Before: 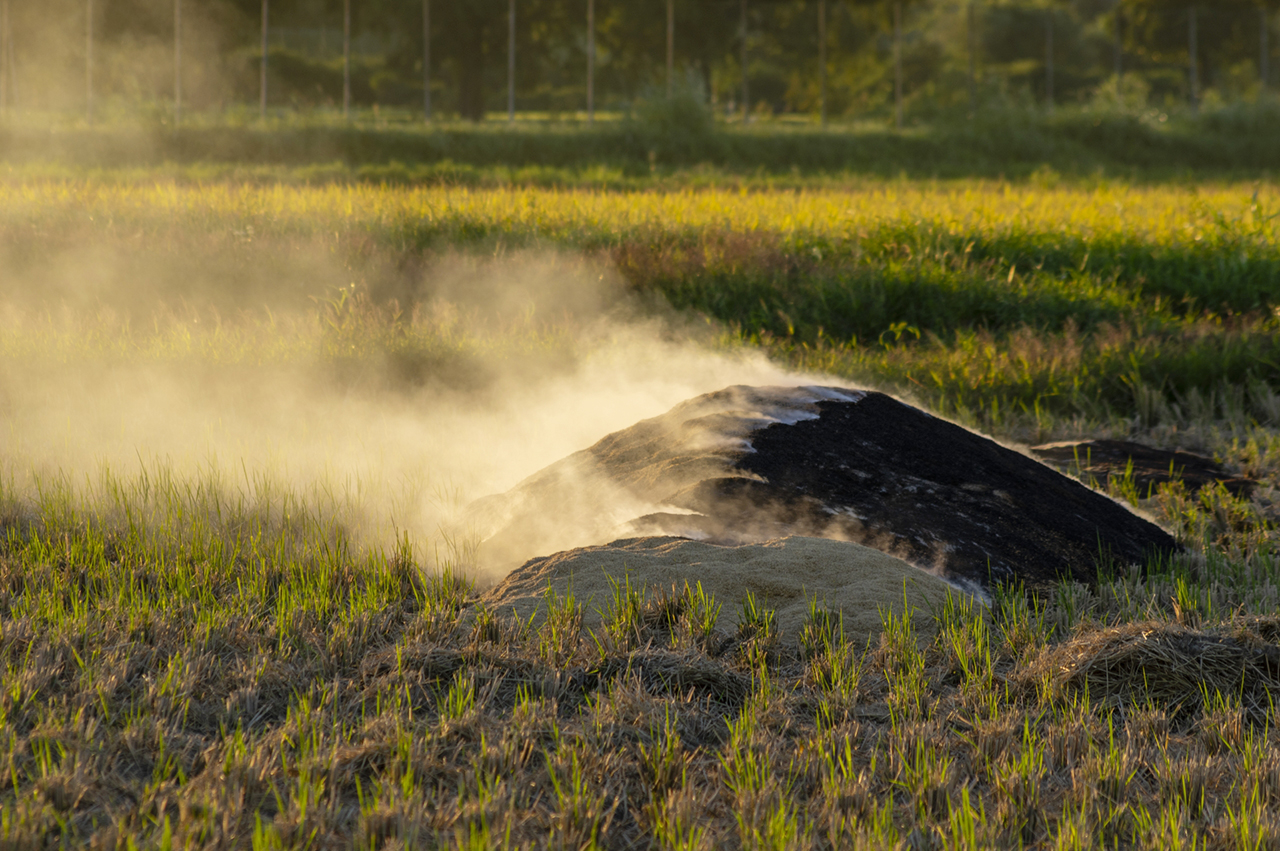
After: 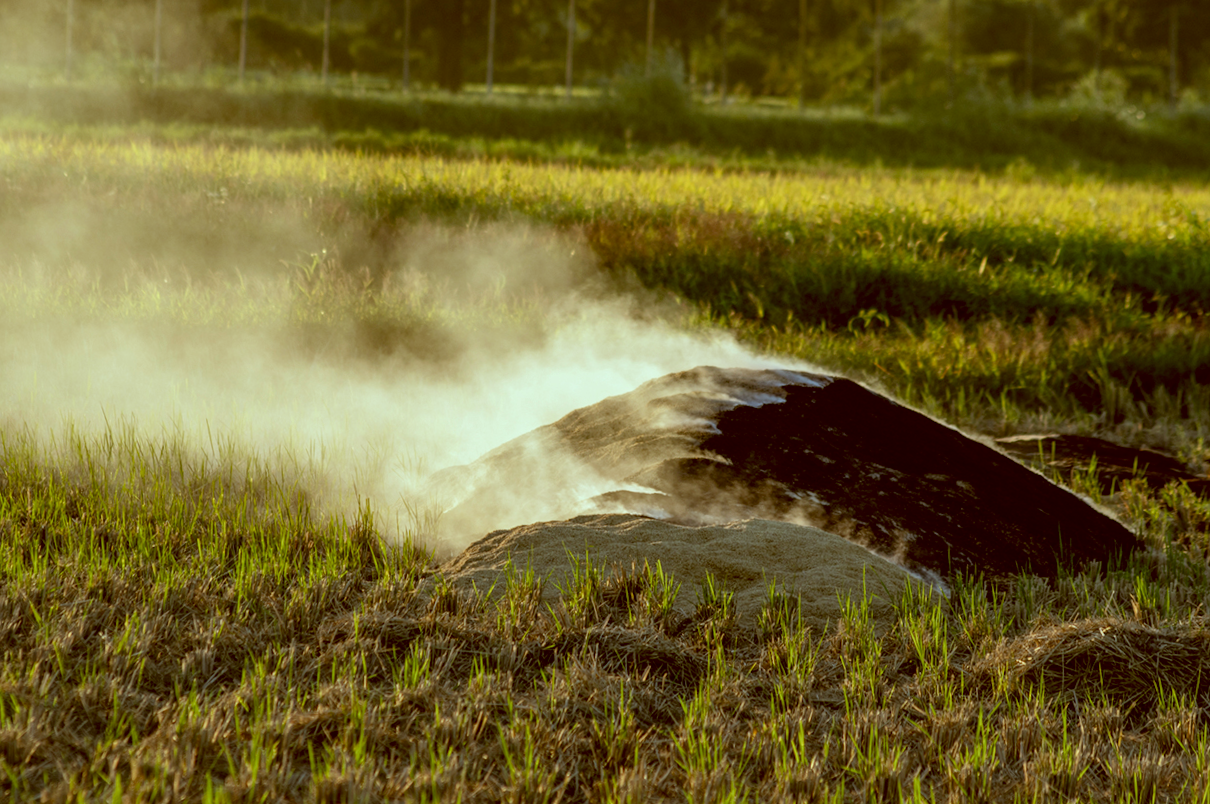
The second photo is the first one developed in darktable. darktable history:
color correction: highlights a* -15.09, highlights b* -16.51, shadows a* 10, shadows b* 29.64
crop and rotate: angle -2.21°
exposure: black level correction 0.005, exposure 0.003 EV, compensate exposure bias true, compensate highlight preservation false
local contrast: on, module defaults
